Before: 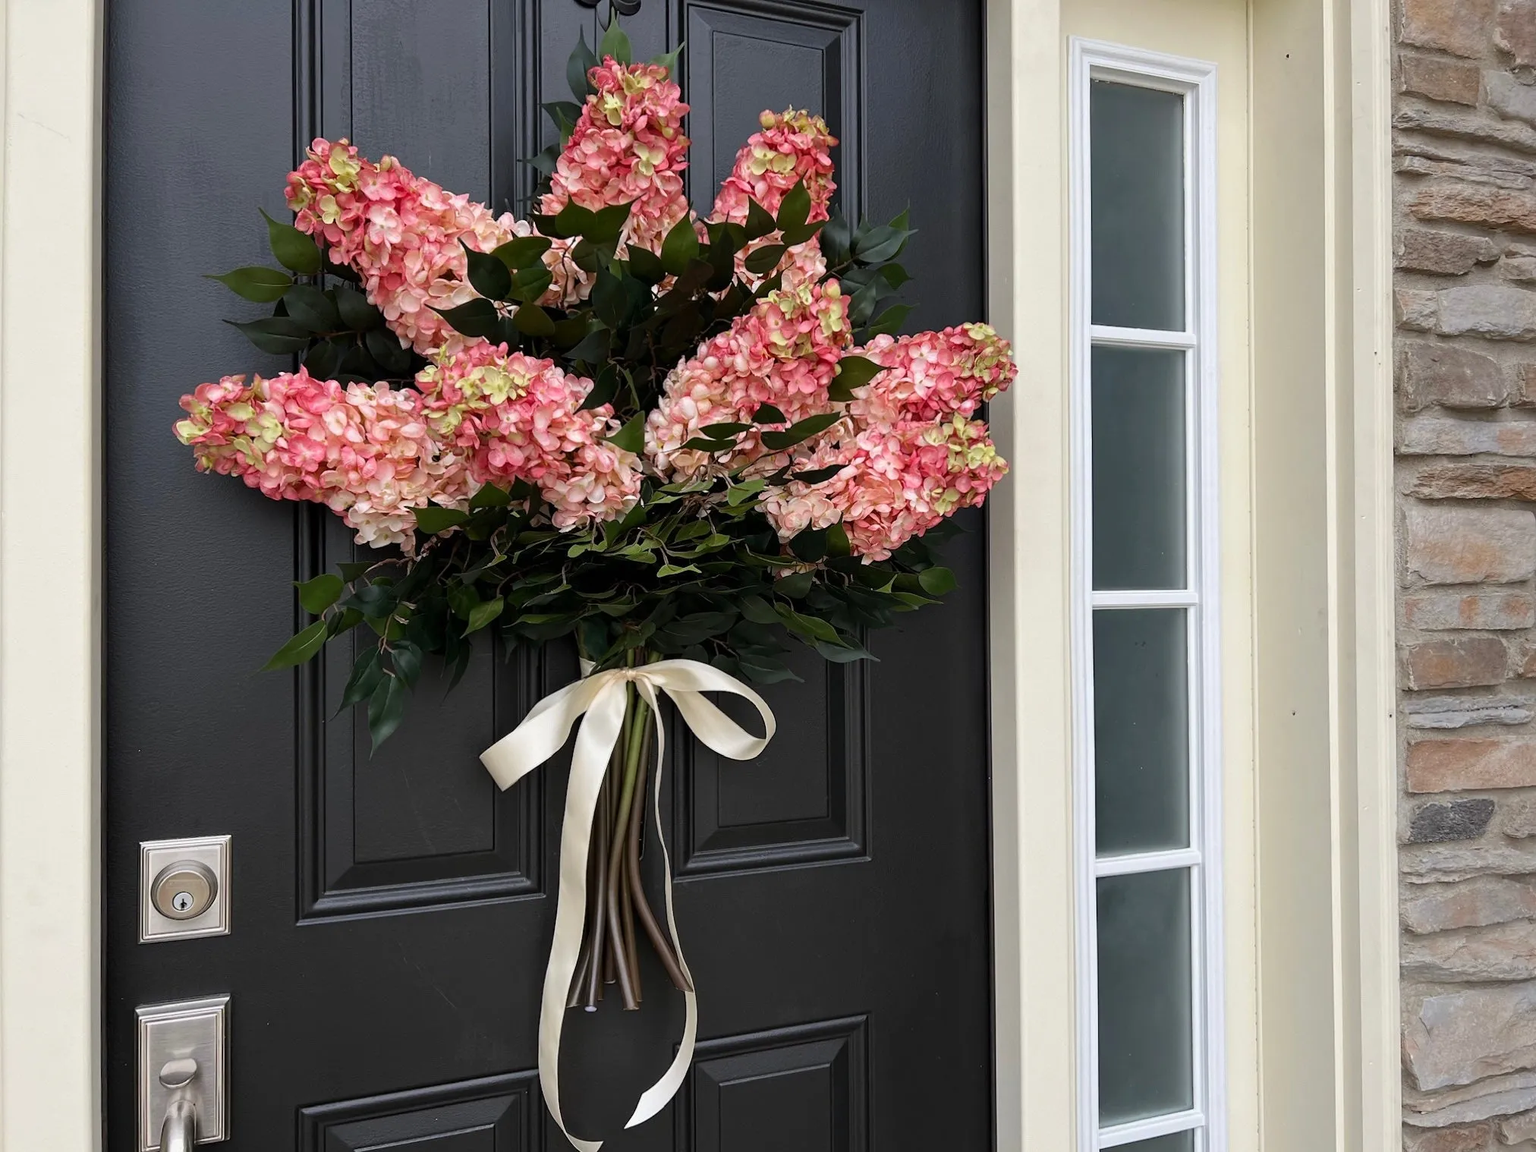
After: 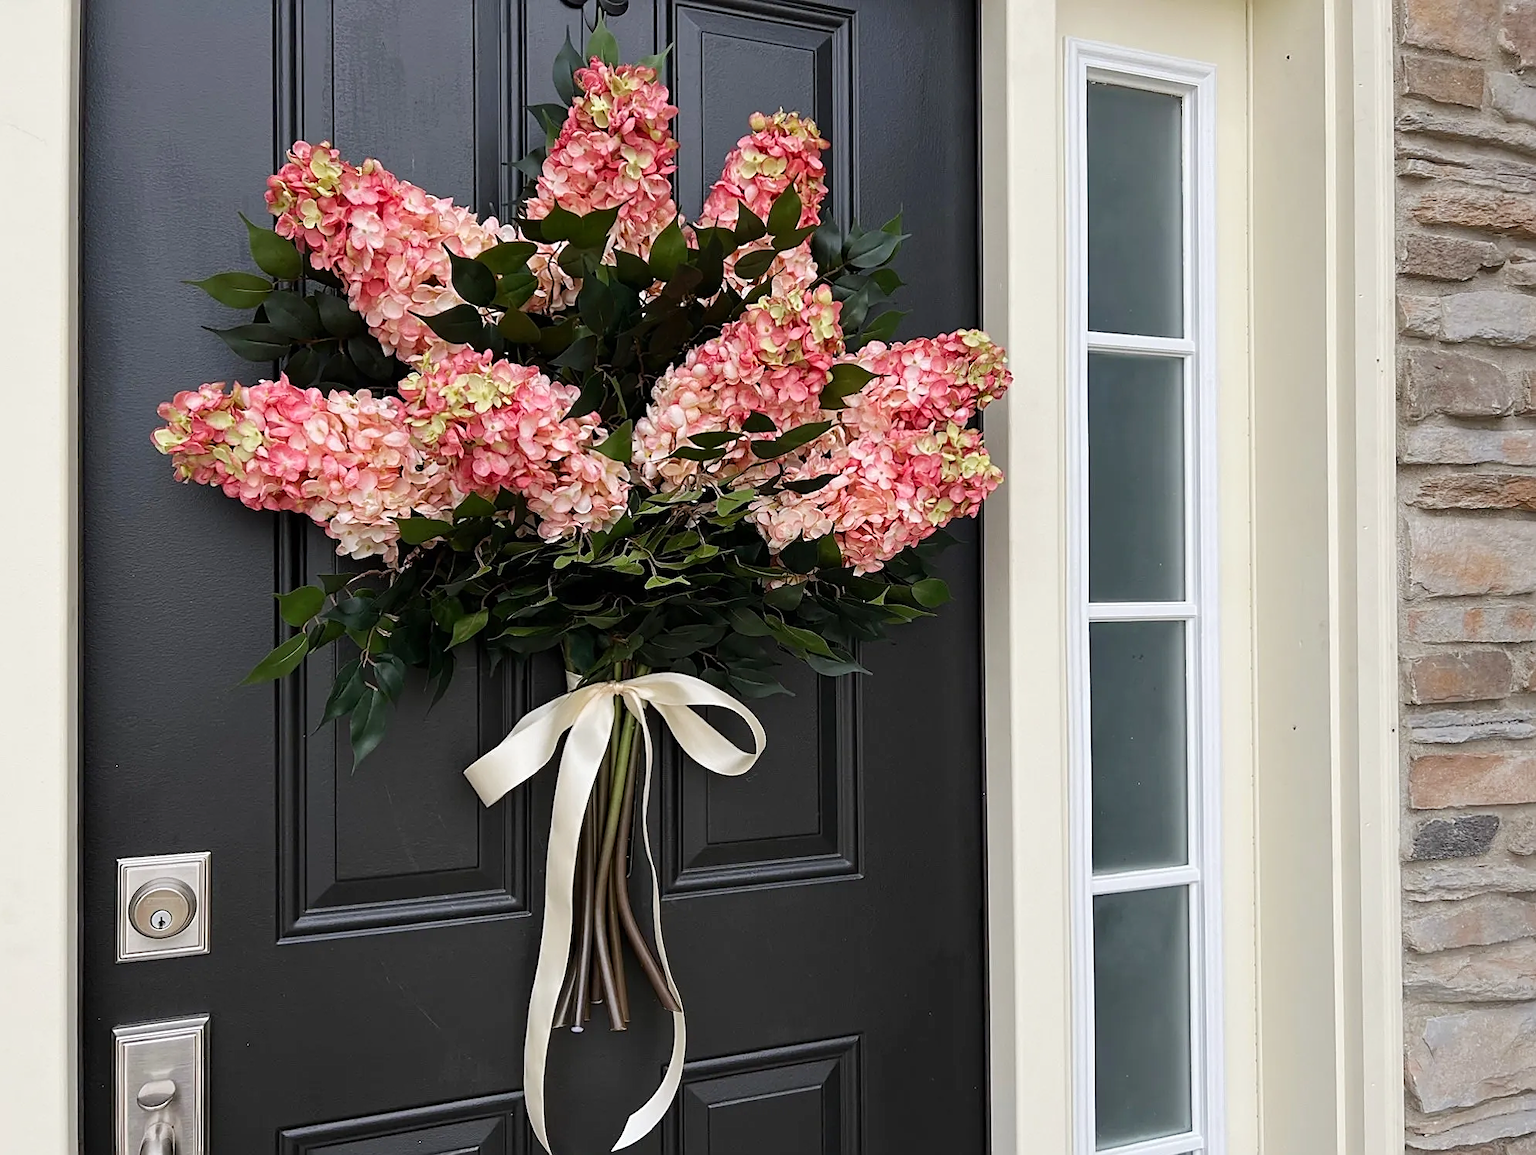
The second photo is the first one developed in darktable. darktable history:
tone curve: curves: ch0 [(0, 0) (0.641, 0.691) (1, 1)], preserve colors none
sharpen: on, module defaults
crop: left 1.648%, right 0.285%, bottom 1.687%
